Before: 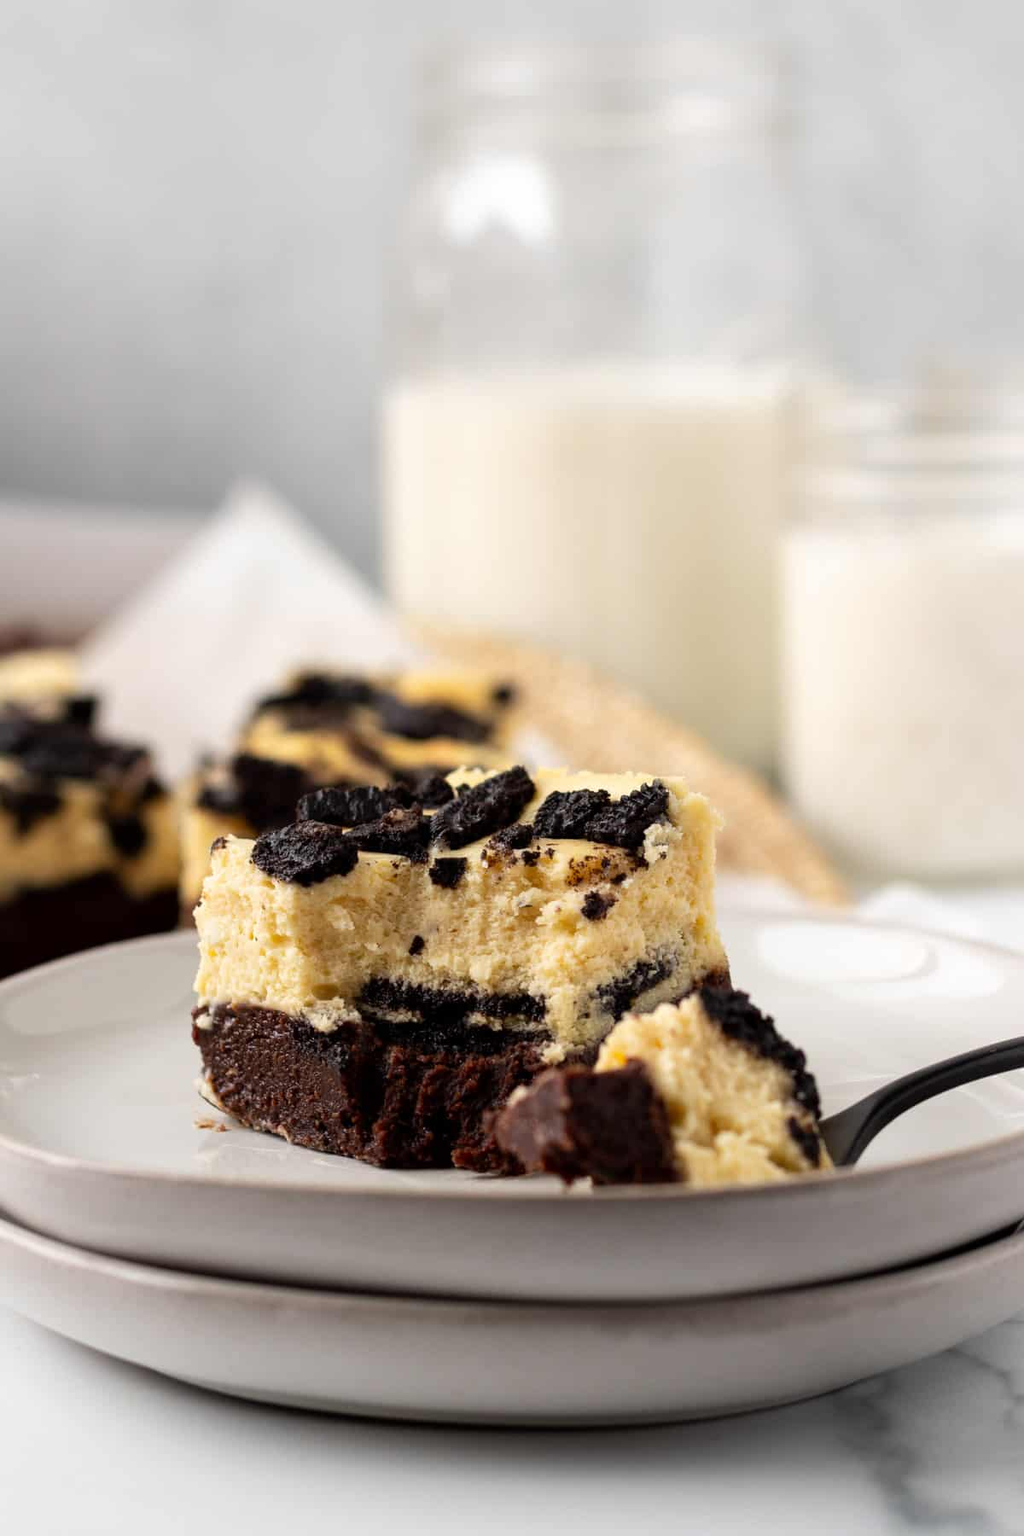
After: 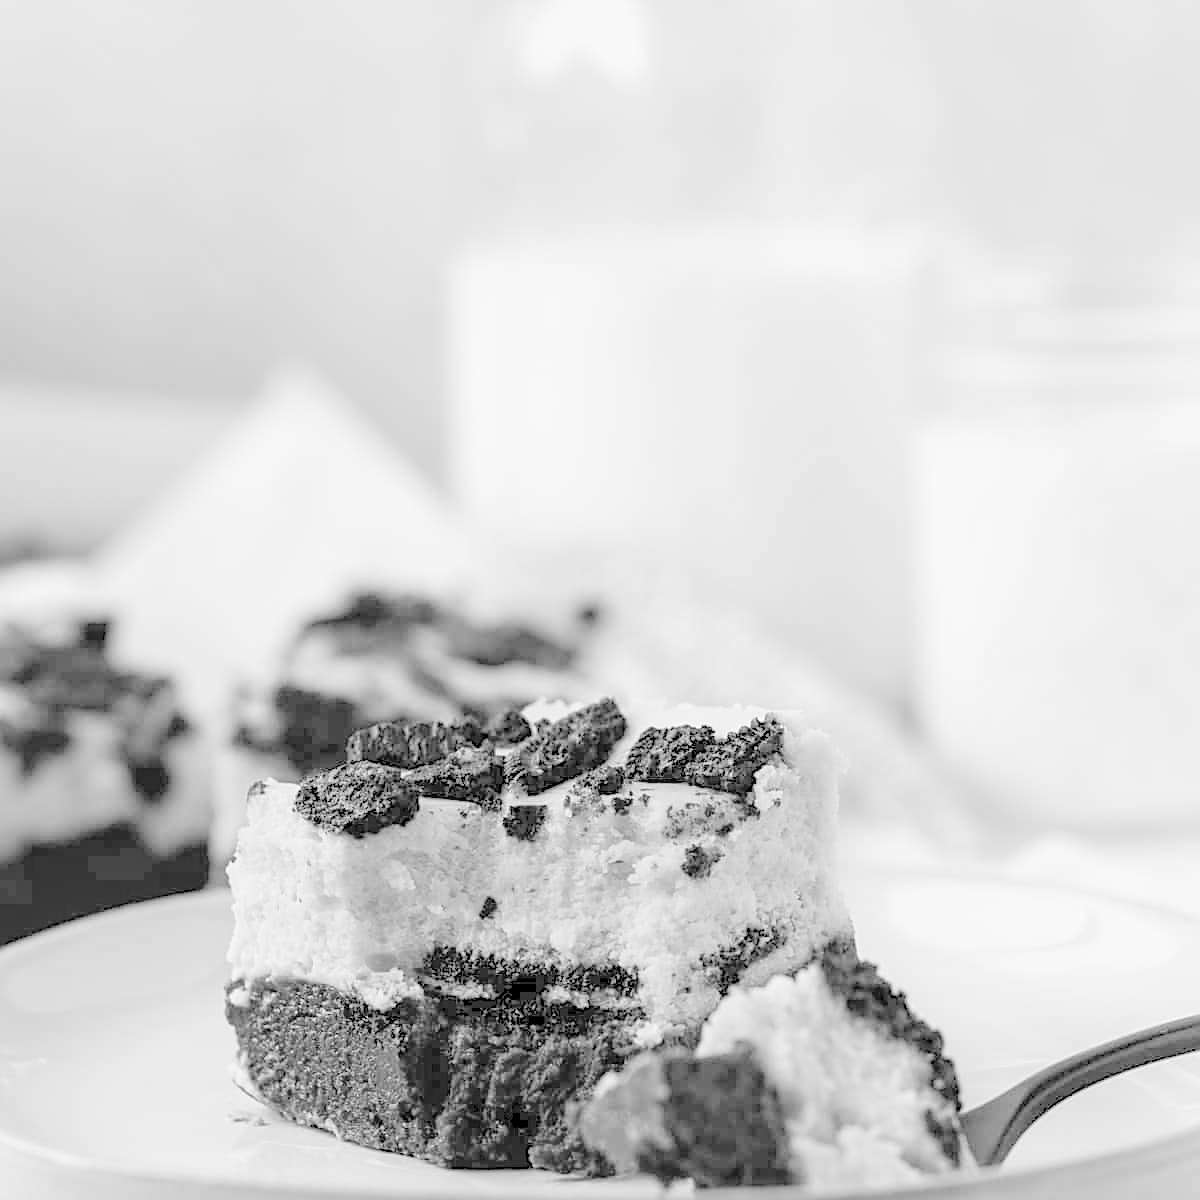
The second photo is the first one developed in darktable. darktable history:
color balance: input saturation 134.34%, contrast -10.04%, contrast fulcrum 19.67%, output saturation 133.51%
crop: top 11.166%, bottom 22.168%
monochrome: a -6.99, b 35.61, size 1.4
local contrast: on, module defaults
sharpen: on, module defaults
contrast brightness saturation: brightness 1
color correction: highlights b* 3
